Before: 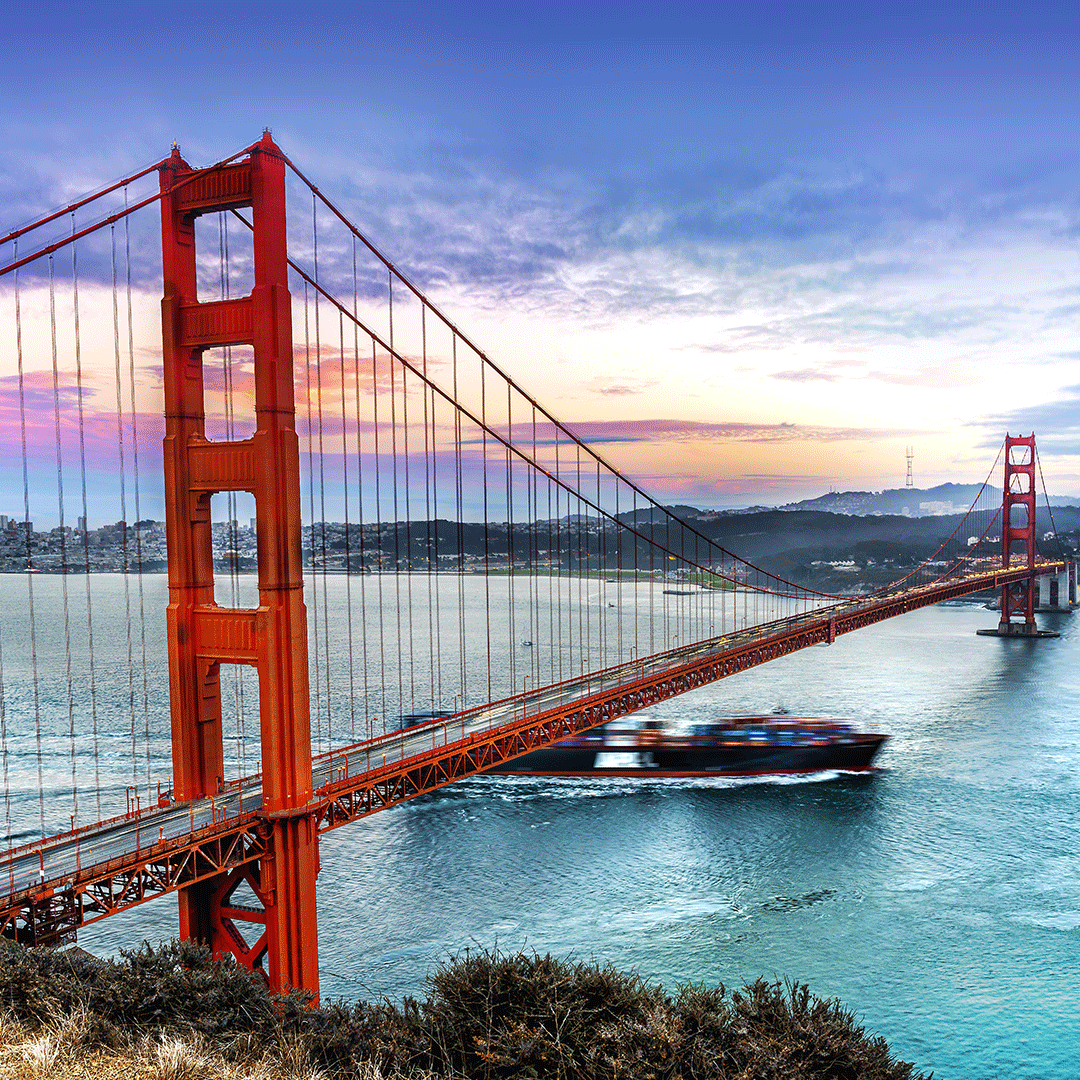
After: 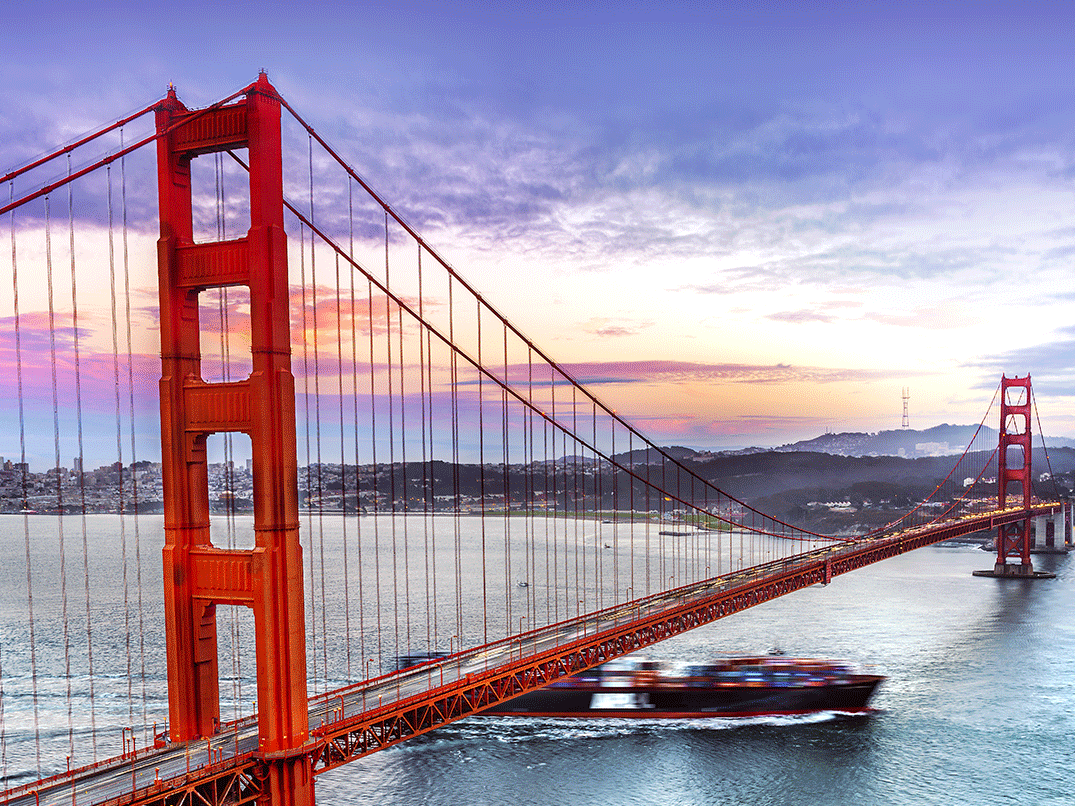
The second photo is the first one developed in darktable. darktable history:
rgb levels: mode RGB, independent channels, levels [[0, 0.474, 1], [0, 0.5, 1], [0, 0.5, 1]]
crop: left 0.387%, top 5.469%, bottom 19.809%
